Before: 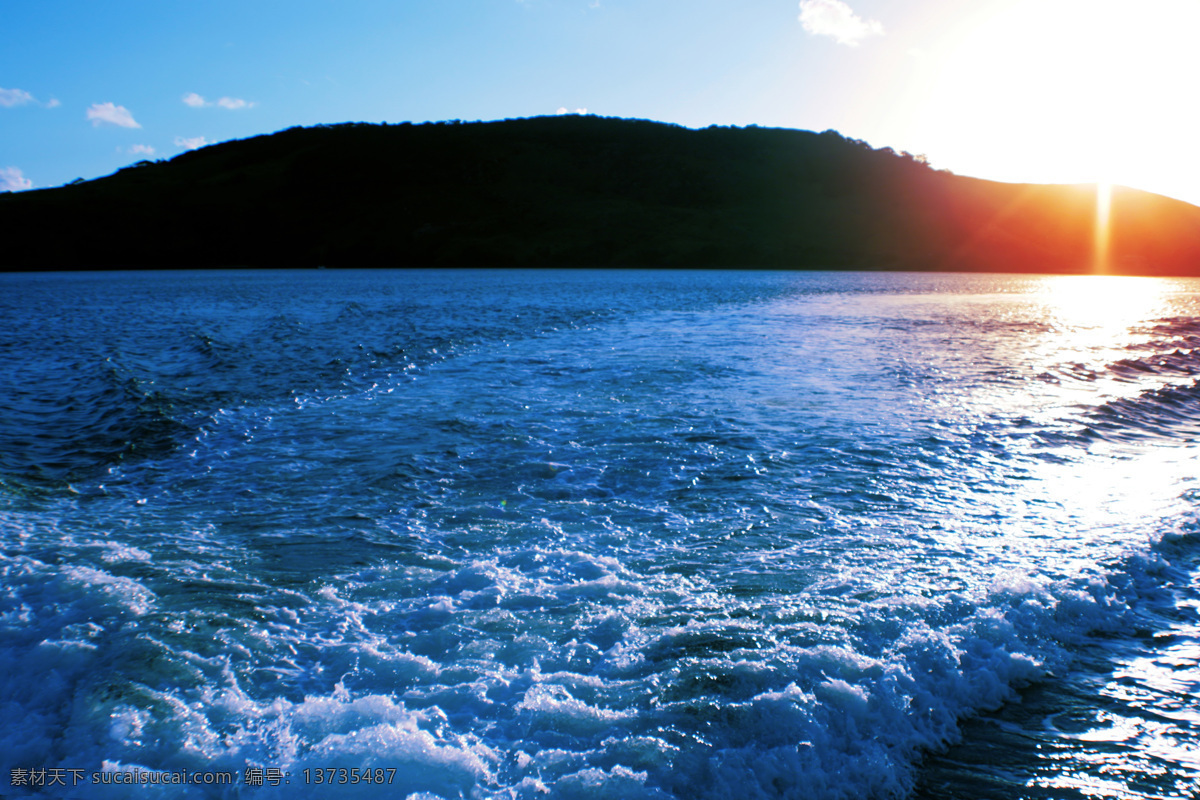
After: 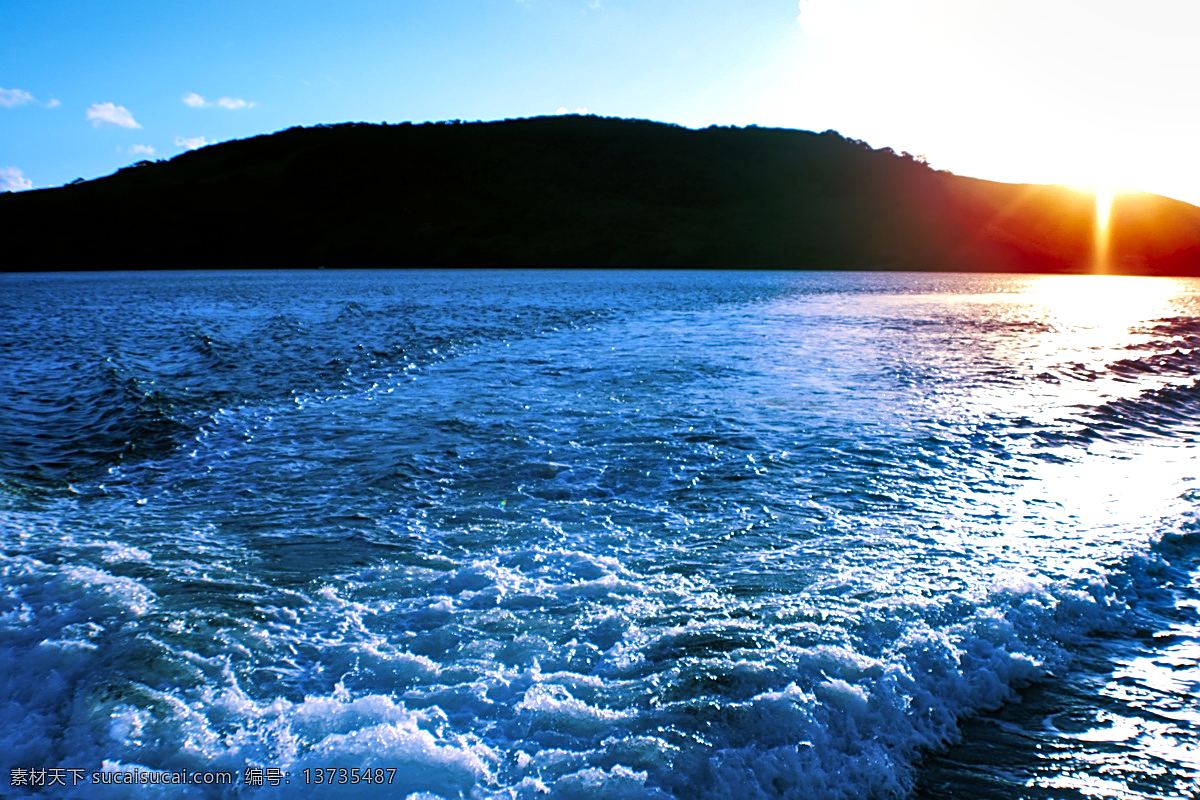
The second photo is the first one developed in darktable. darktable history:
sharpen: on, module defaults
tone equalizer: -8 EV -0.417 EV, -7 EV -0.389 EV, -6 EV -0.333 EV, -5 EV -0.222 EV, -3 EV 0.222 EV, -2 EV 0.333 EV, -1 EV 0.389 EV, +0 EV 0.417 EV, edges refinement/feathering 500, mask exposure compensation -1.57 EV, preserve details no
shadows and highlights: soften with gaussian
